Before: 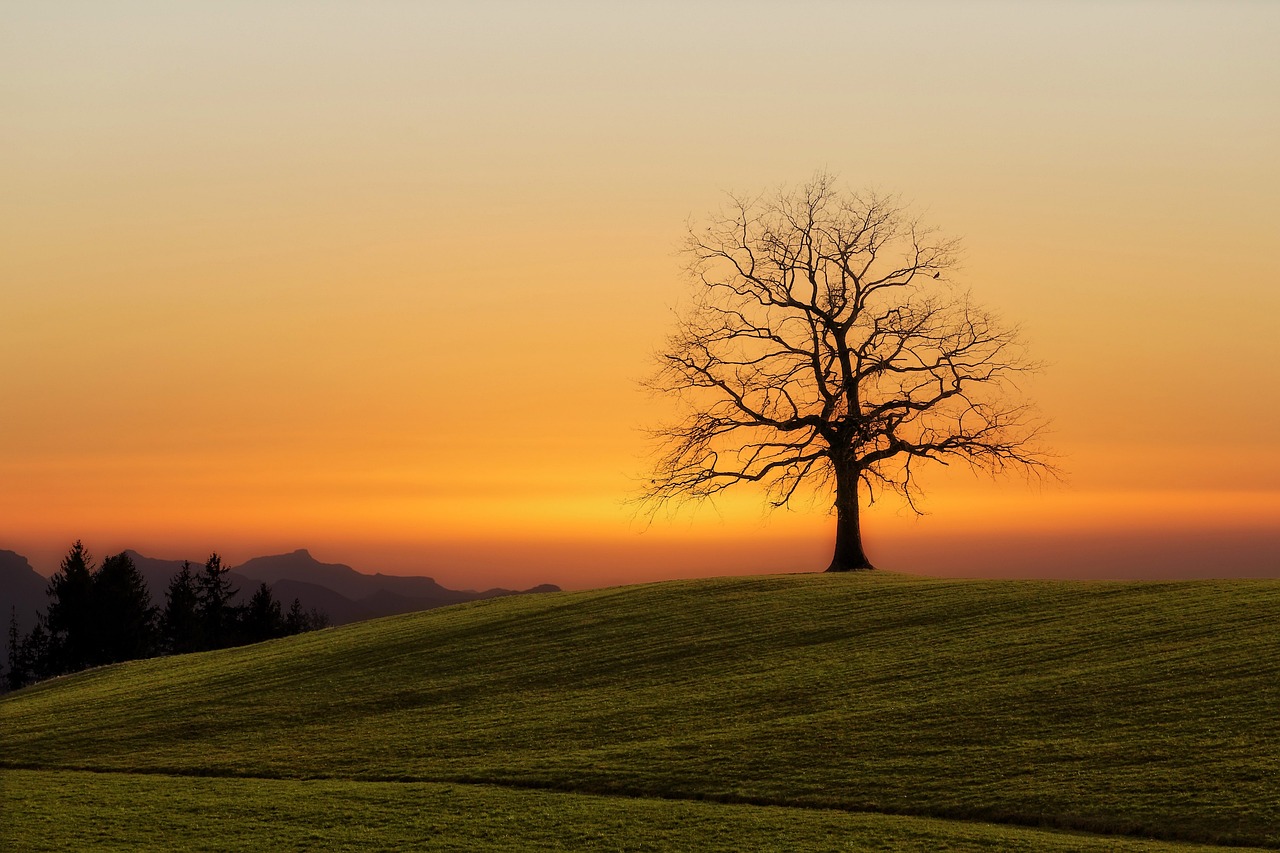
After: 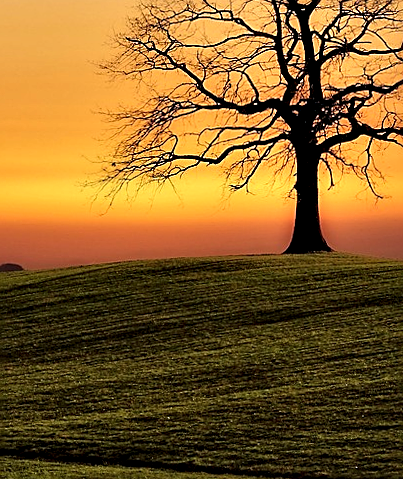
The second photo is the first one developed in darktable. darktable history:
rotate and perspective: rotation 0.074°, lens shift (vertical) 0.096, lens shift (horizontal) -0.041, crop left 0.043, crop right 0.952, crop top 0.024, crop bottom 0.979
crop: left 40.878%, top 39.176%, right 25.993%, bottom 3.081%
sharpen: on, module defaults
contrast equalizer: octaves 7, y [[0.627 ×6], [0.563 ×6], [0 ×6], [0 ×6], [0 ×6]]
